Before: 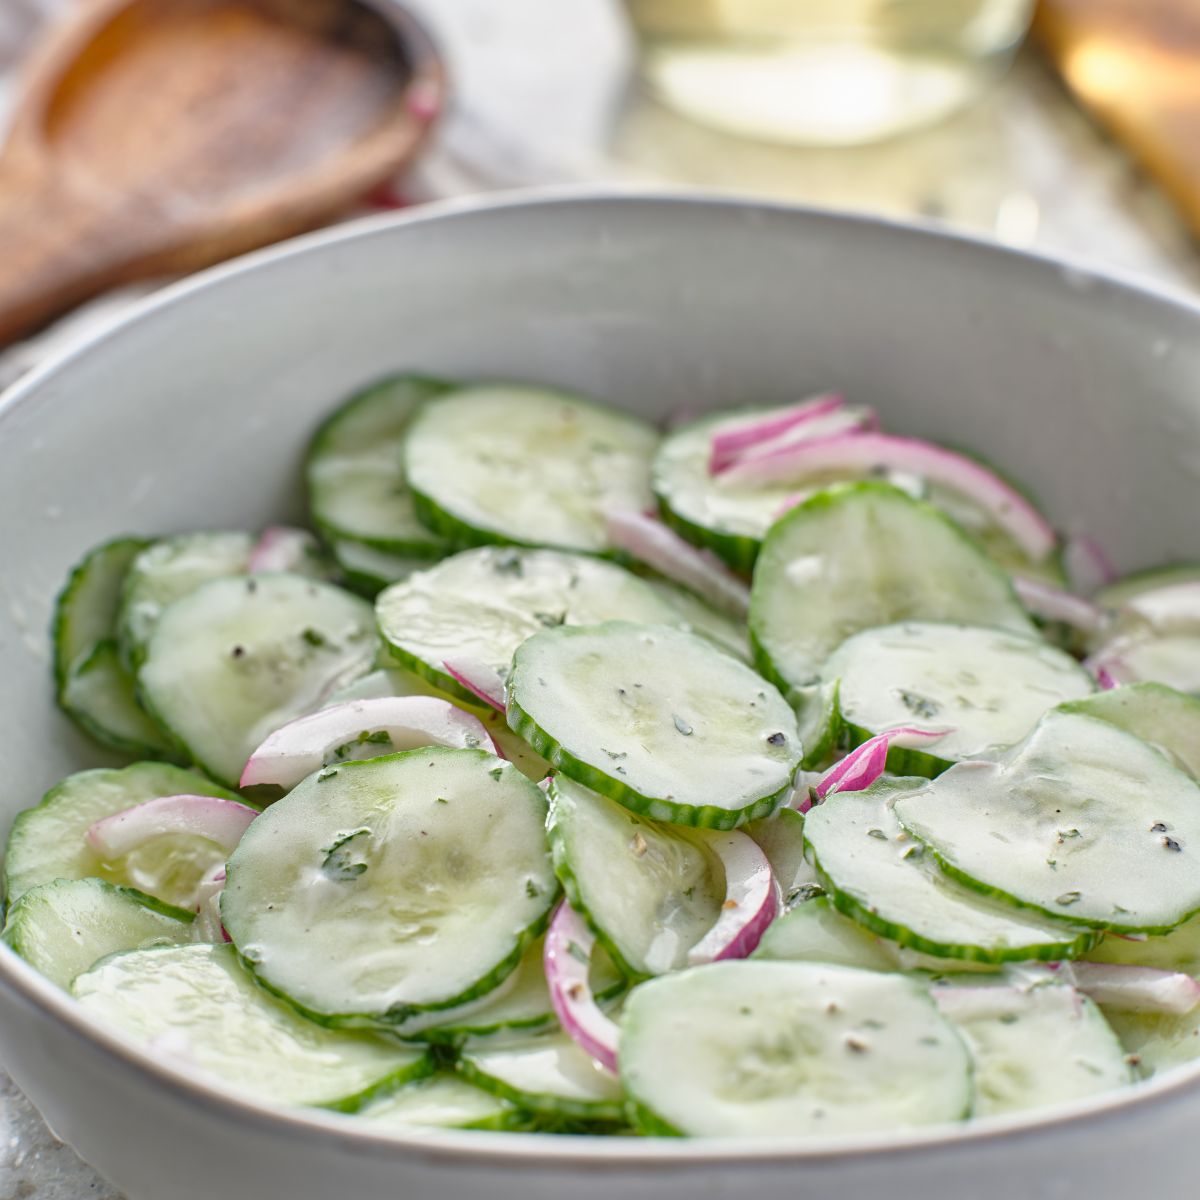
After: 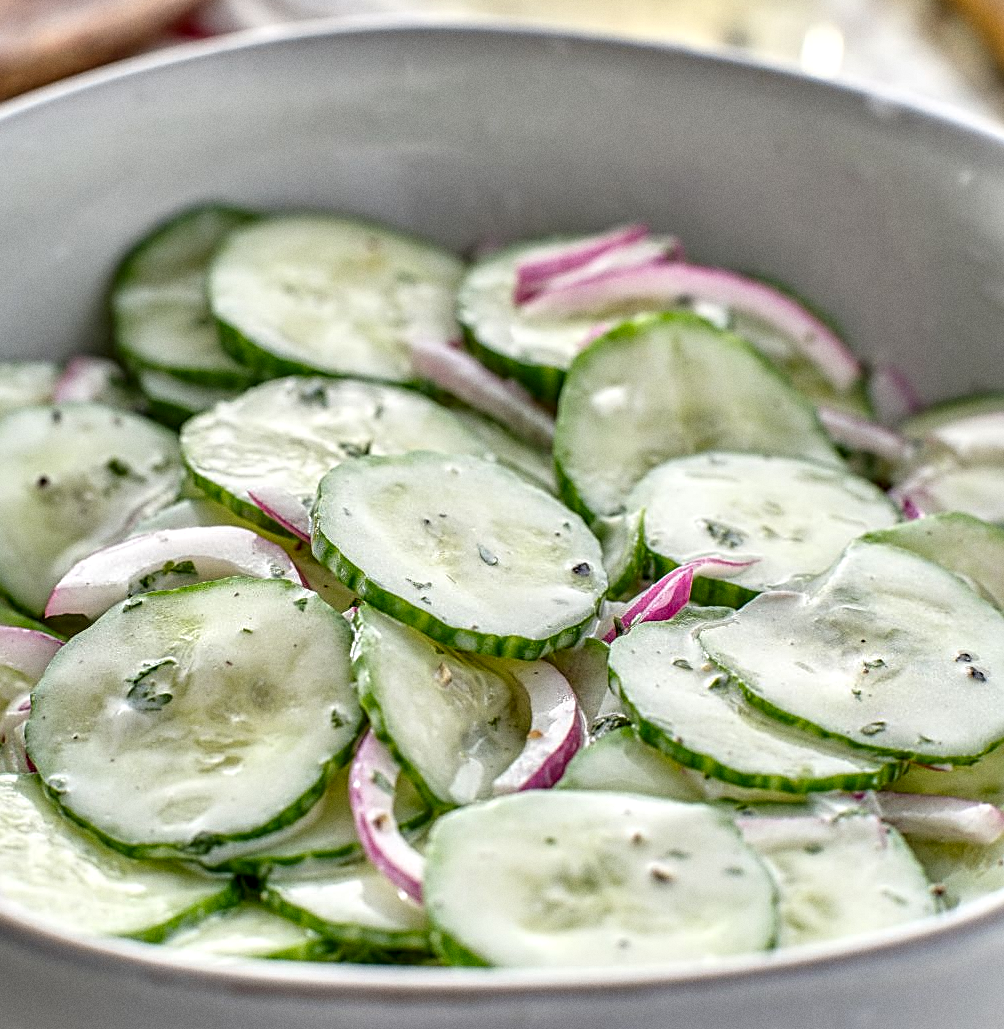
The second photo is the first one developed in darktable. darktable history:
local contrast: detail 150%
sharpen: on, module defaults
contrast brightness saturation: contrast 0.05
crop: left 16.315%, top 14.246%
grain: coarseness 7.08 ISO, strength 21.67%, mid-tones bias 59.58%
